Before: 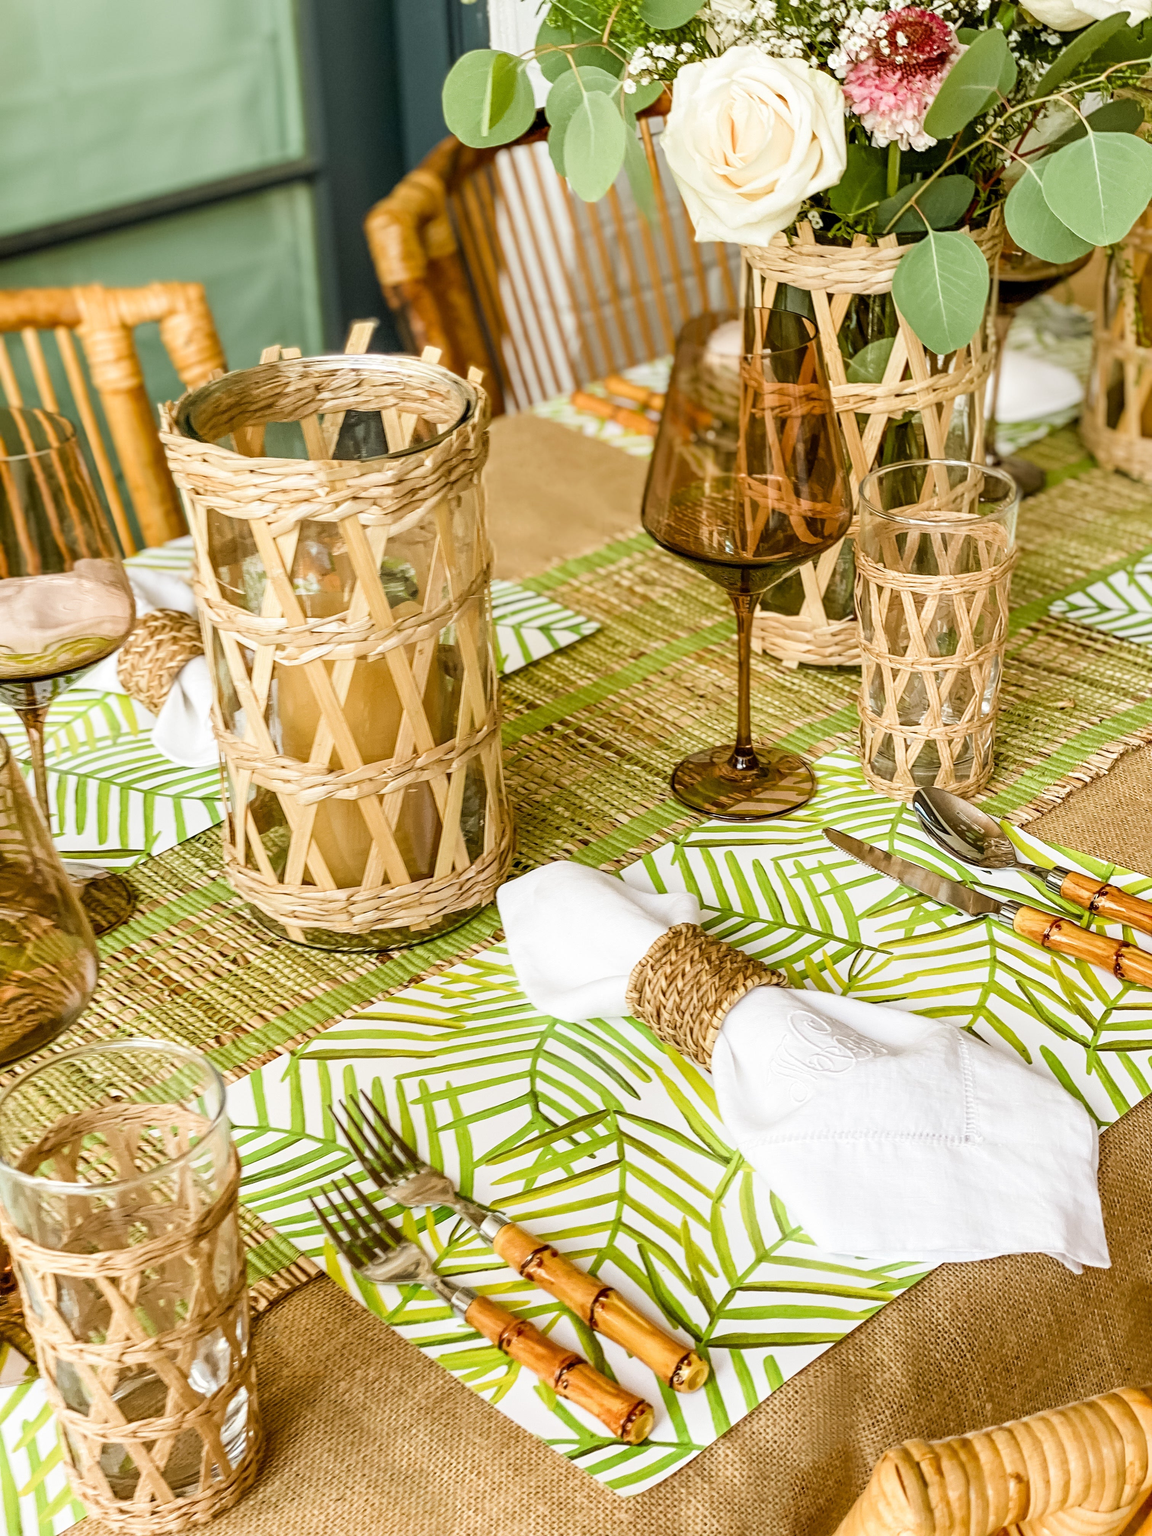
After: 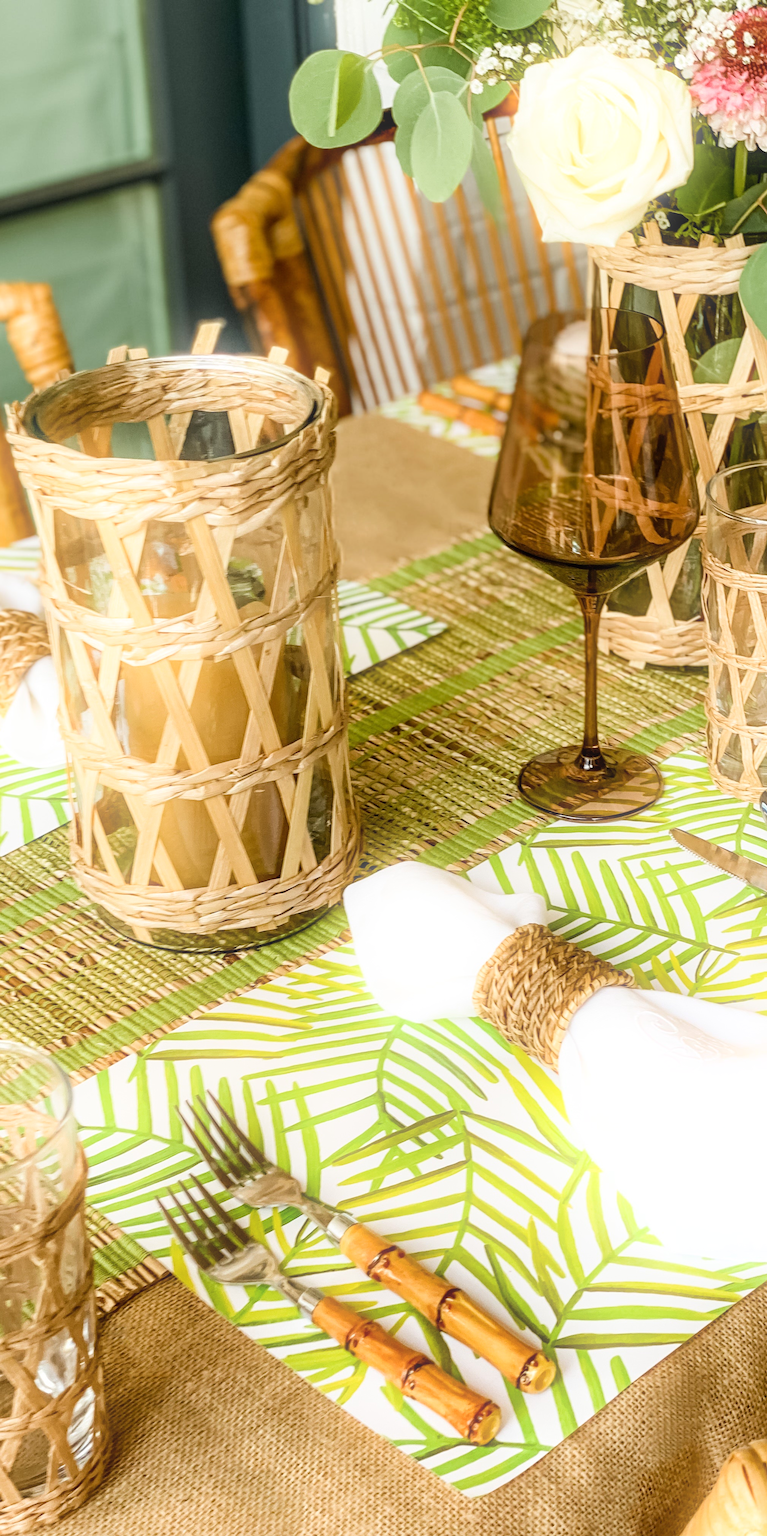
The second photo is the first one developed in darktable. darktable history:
crop and rotate: left 13.342%, right 19.991%
bloom: size 16%, threshold 98%, strength 20%
